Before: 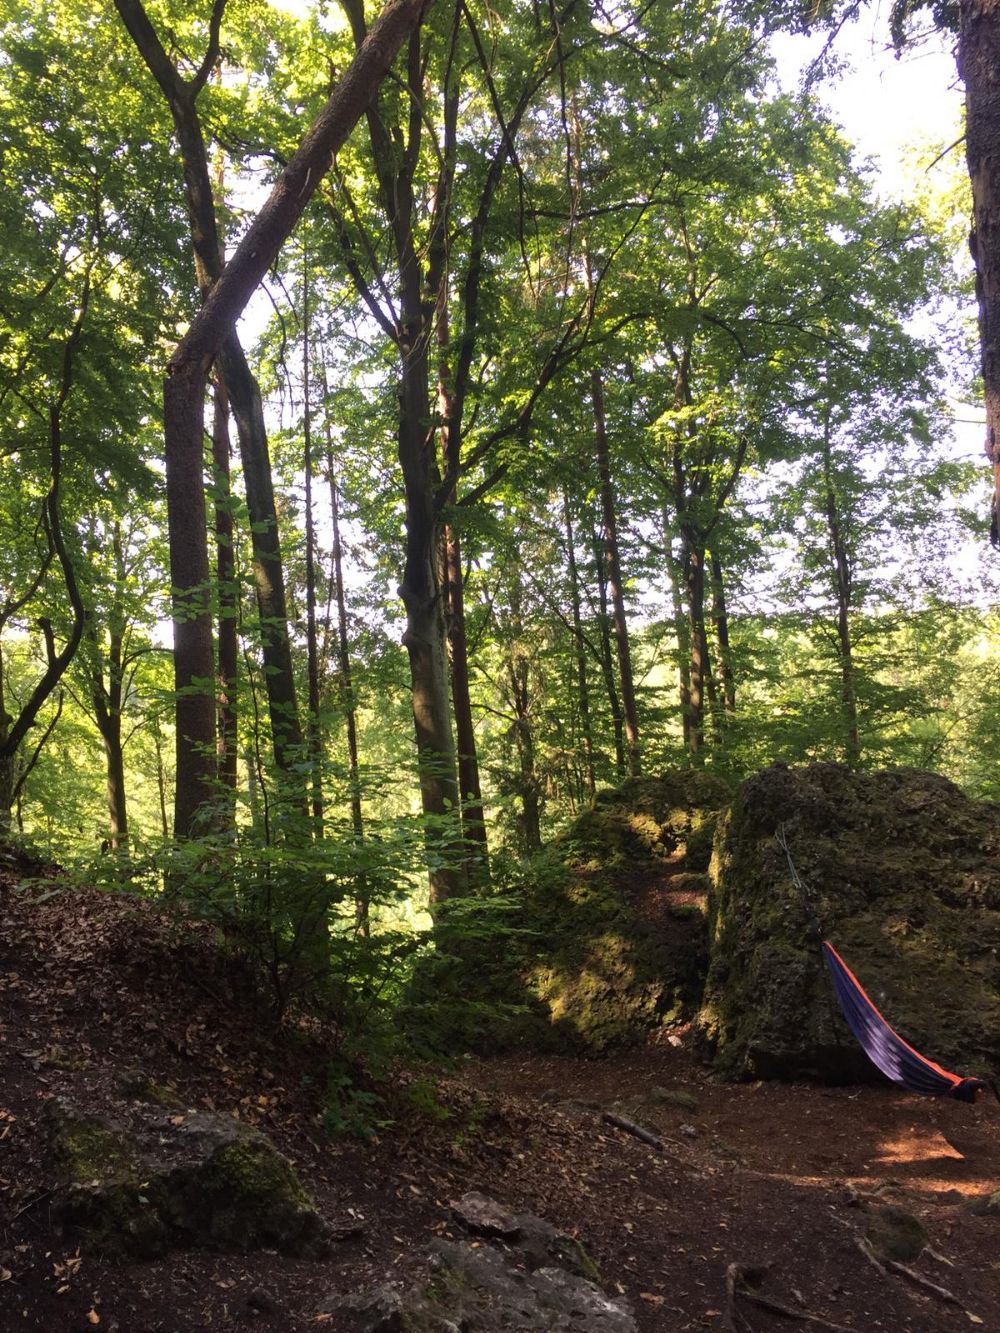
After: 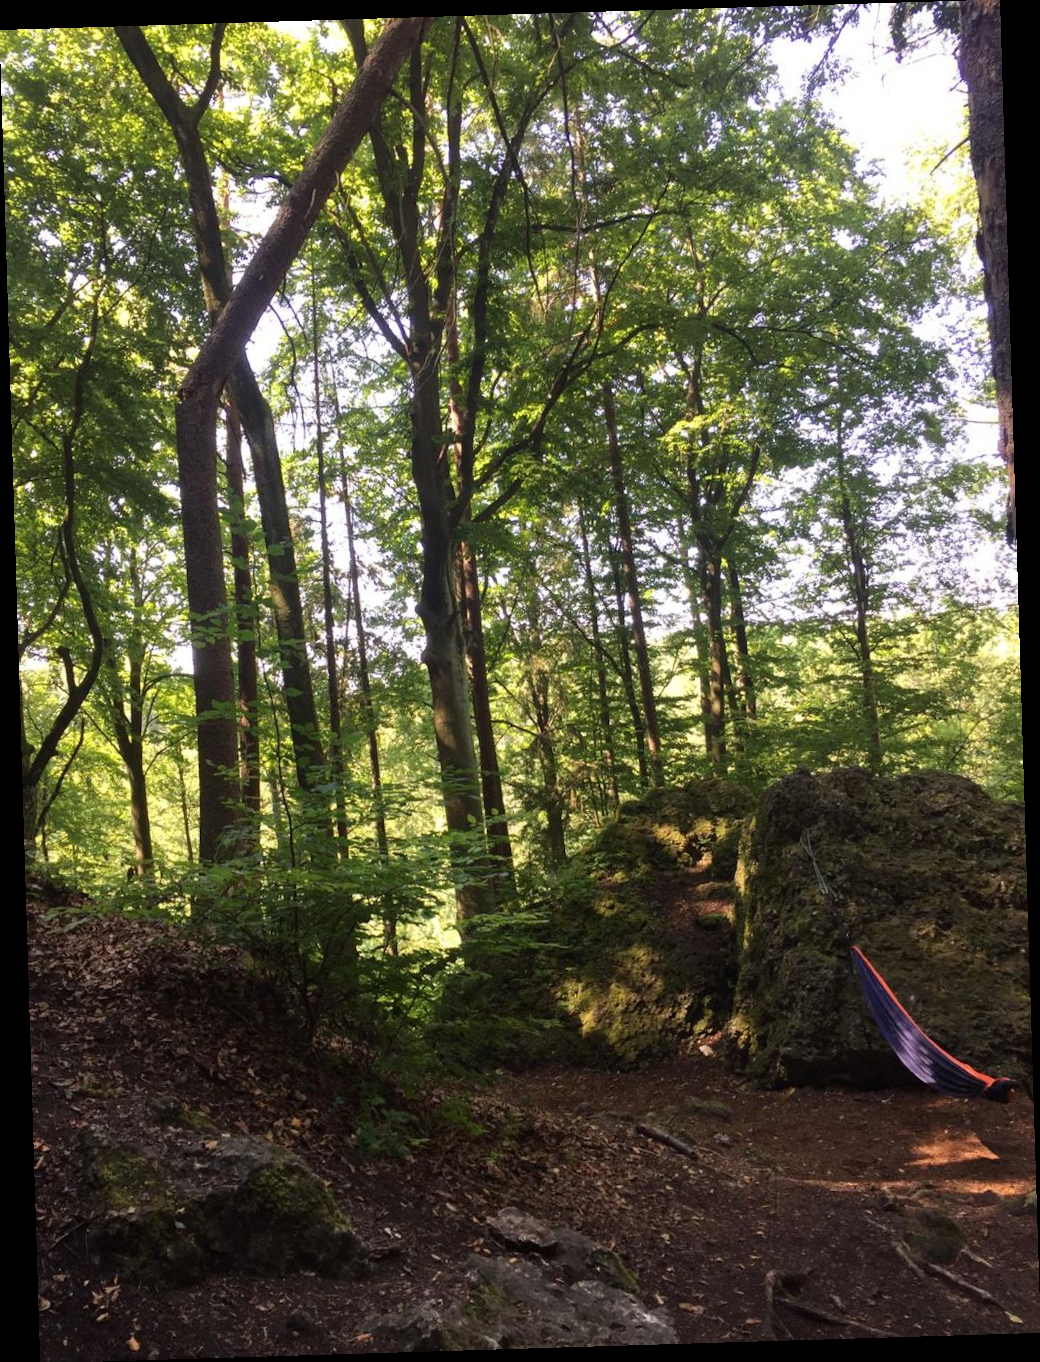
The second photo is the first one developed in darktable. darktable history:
tone equalizer: on, module defaults
rotate and perspective: rotation -1.75°, automatic cropping off
color balance: on, module defaults
